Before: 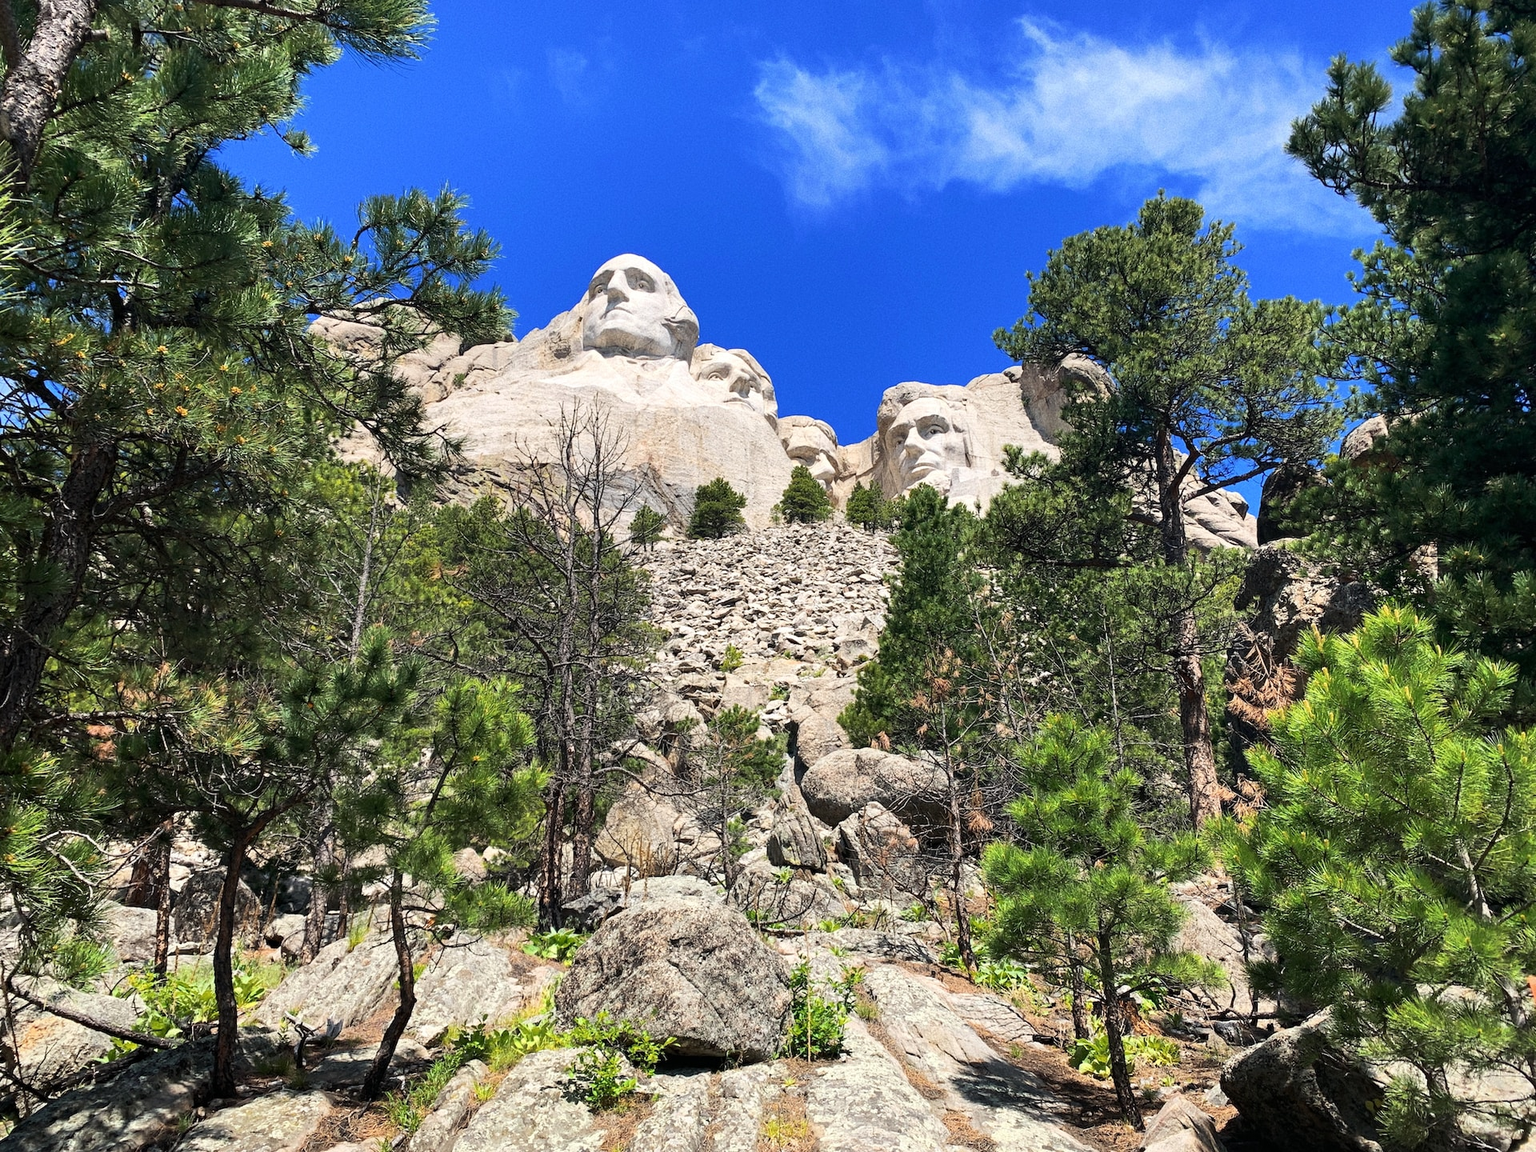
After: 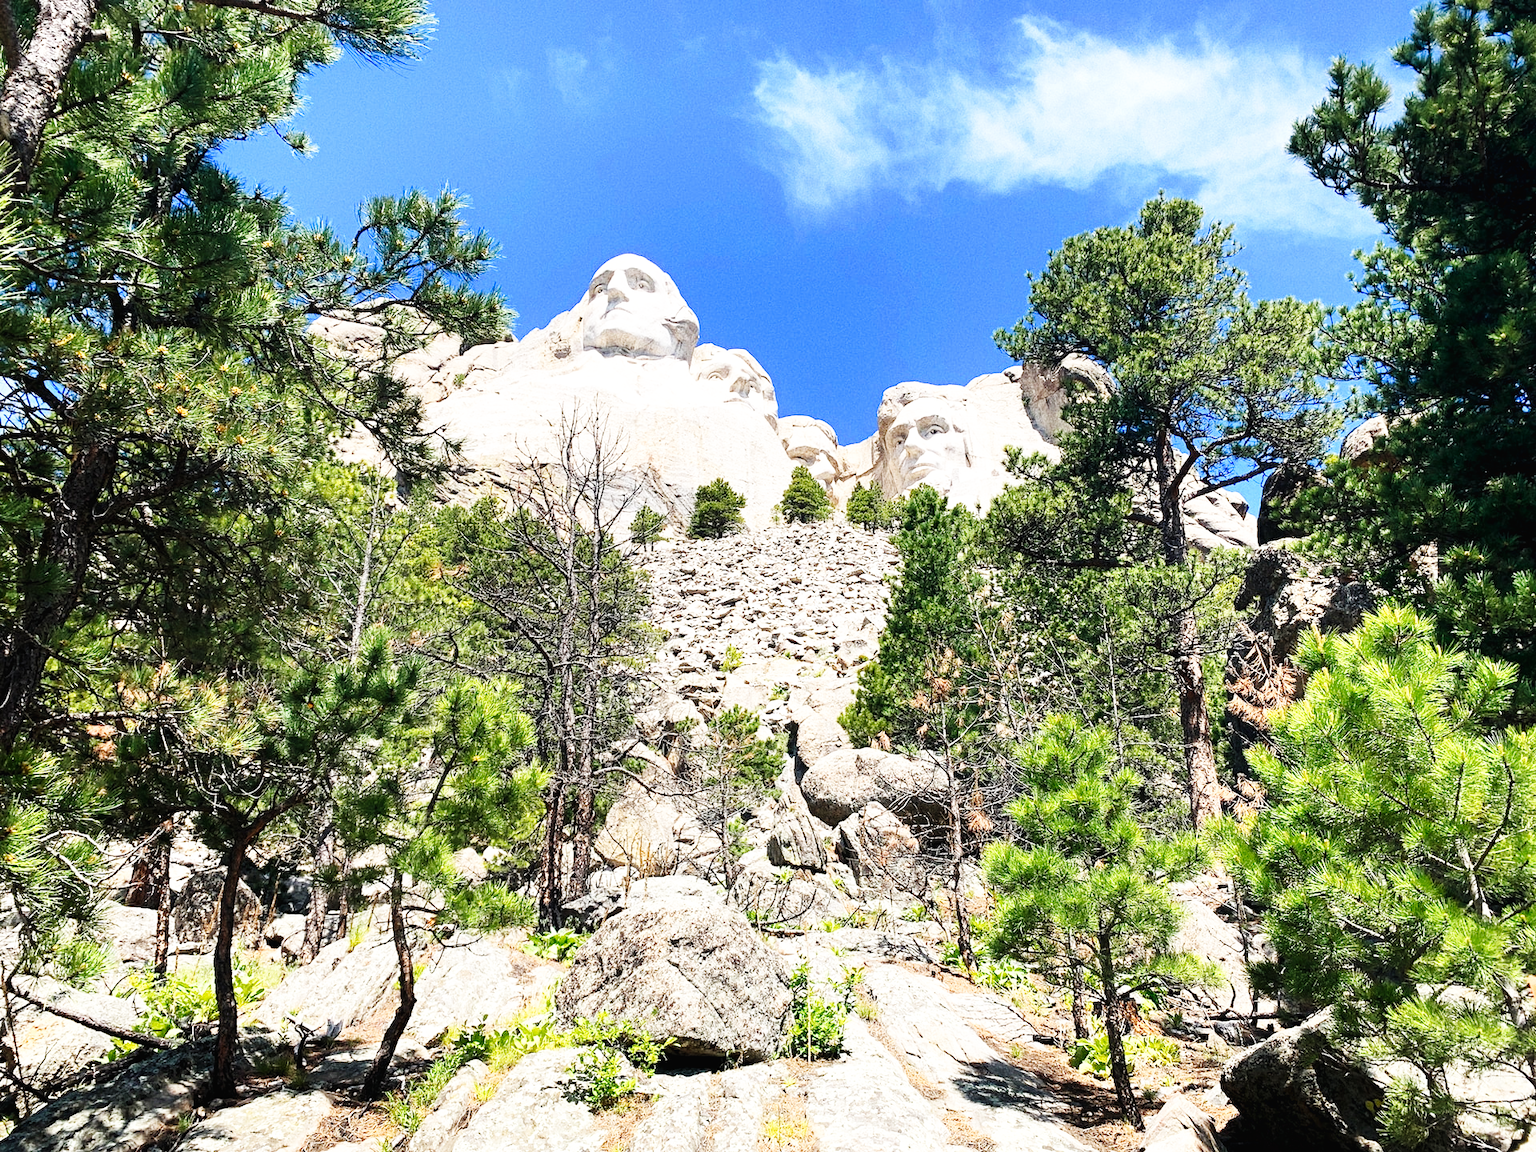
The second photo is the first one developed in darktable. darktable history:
base curve: curves: ch0 [(0, 0.003) (0.001, 0.002) (0.006, 0.004) (0.02, 0.022) (0.048, 0.086) (0.094, 0.234) (0.162, 0.431) (0.258, 0.629) (0.385, 0.8) (0.548, 0.918) (0.751, 0.988) (1, 1)], preserve colors none
contrast equalizer: octaves 7, y [[0.5, 0.5, 0.468, 0.5, 0.5, 0.5], [0.5 ×6], [0.5 ×6], [0 ×6], [0 ×6]]
